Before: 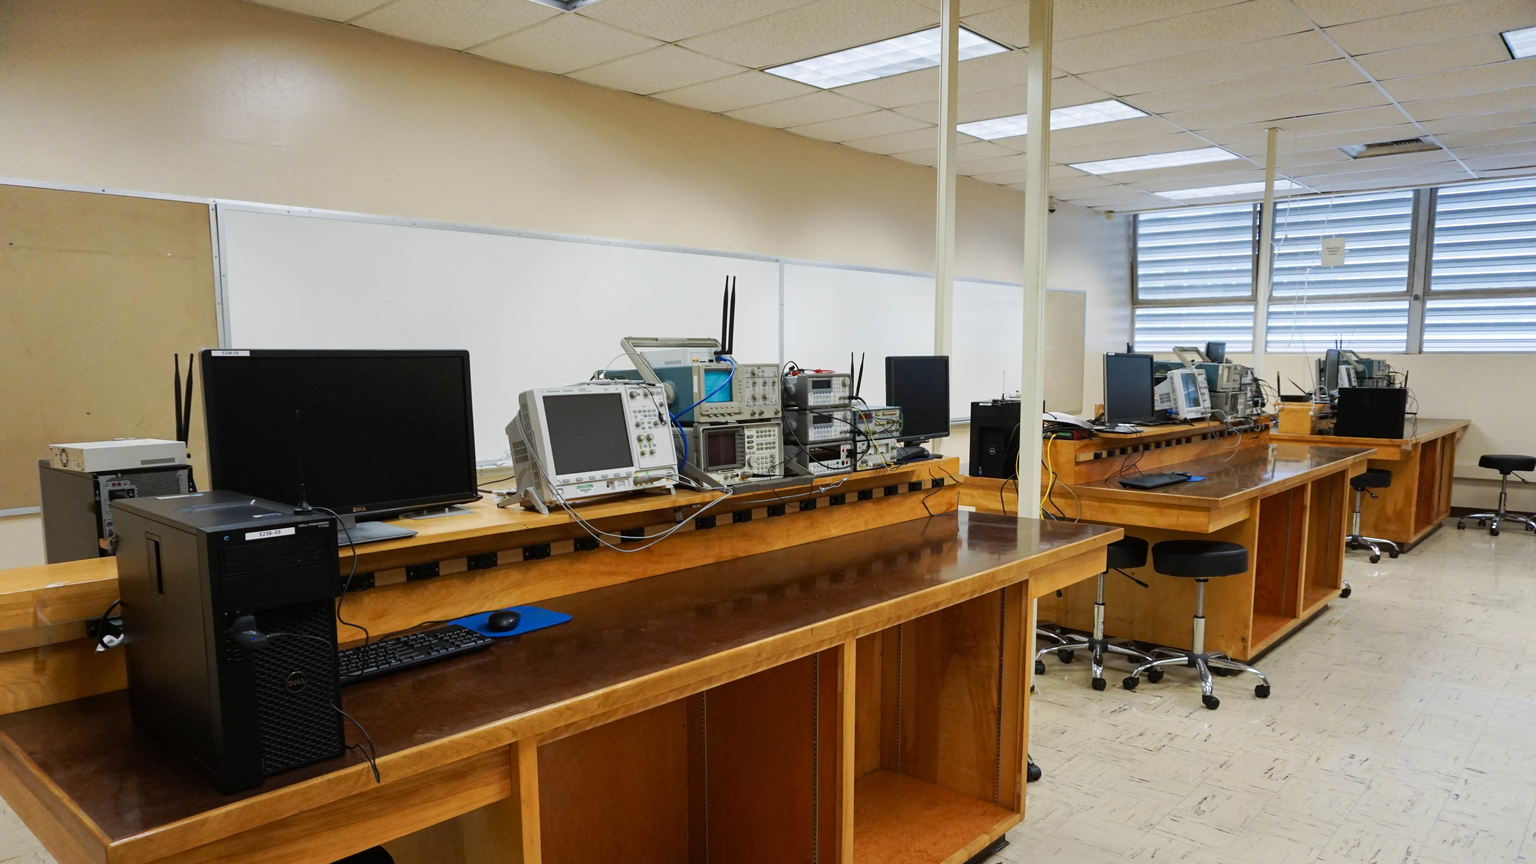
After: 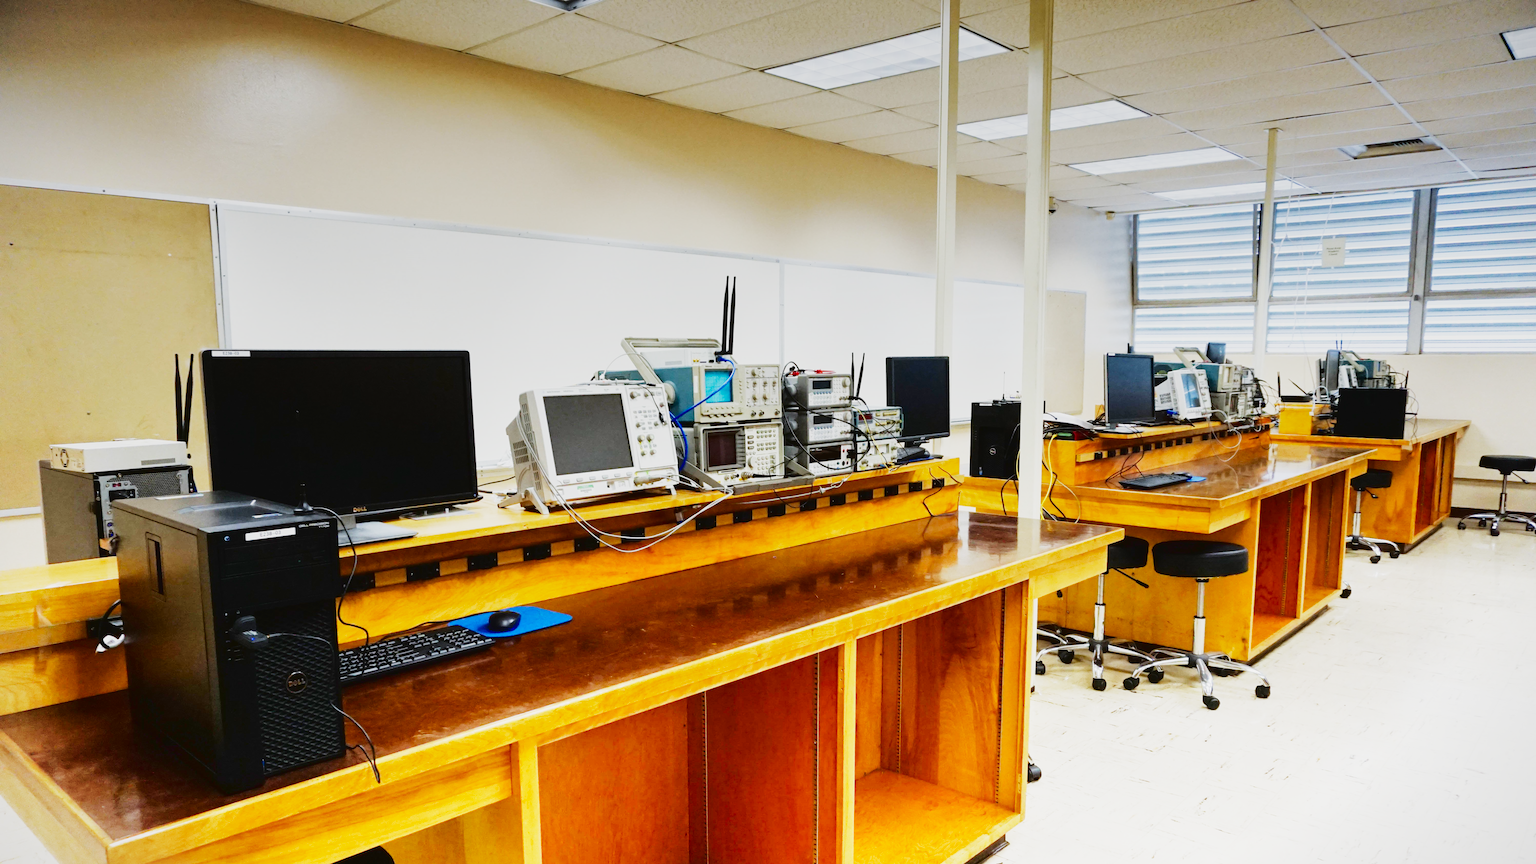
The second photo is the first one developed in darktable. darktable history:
tone curve: curves: ch0 [(0, 0.032) (0.181, 0.156) (0.751, 0.762) (1, 1)], color space Lab, linked channels, preserve colors none
tone equalizer: on, module defaults
shadows and highlights: shadows -20, white point adjustment -2, highlights -35
sigmoid: contrast 1.7, skew -0.2, preserve hue 0%, red attenuation 0.1, red rotation 0.035, green attenuation 0.1, green rotation -0.017, blue attenuation 0.15, blue rotation -0.052, base primaries Rec2020
vignetting: fall-off start 100%, brightness -0.282, width/height ratio 1.31
color balance rgb: linear chroma grading › global chroma 10%, perceptual saturation grading › global saturation 5%, perceptual brilliance grading › global brilliance 4%, global vibrance 7%, saturation formula JzAzBz (2021)
graduated density: density -3.9 EV
